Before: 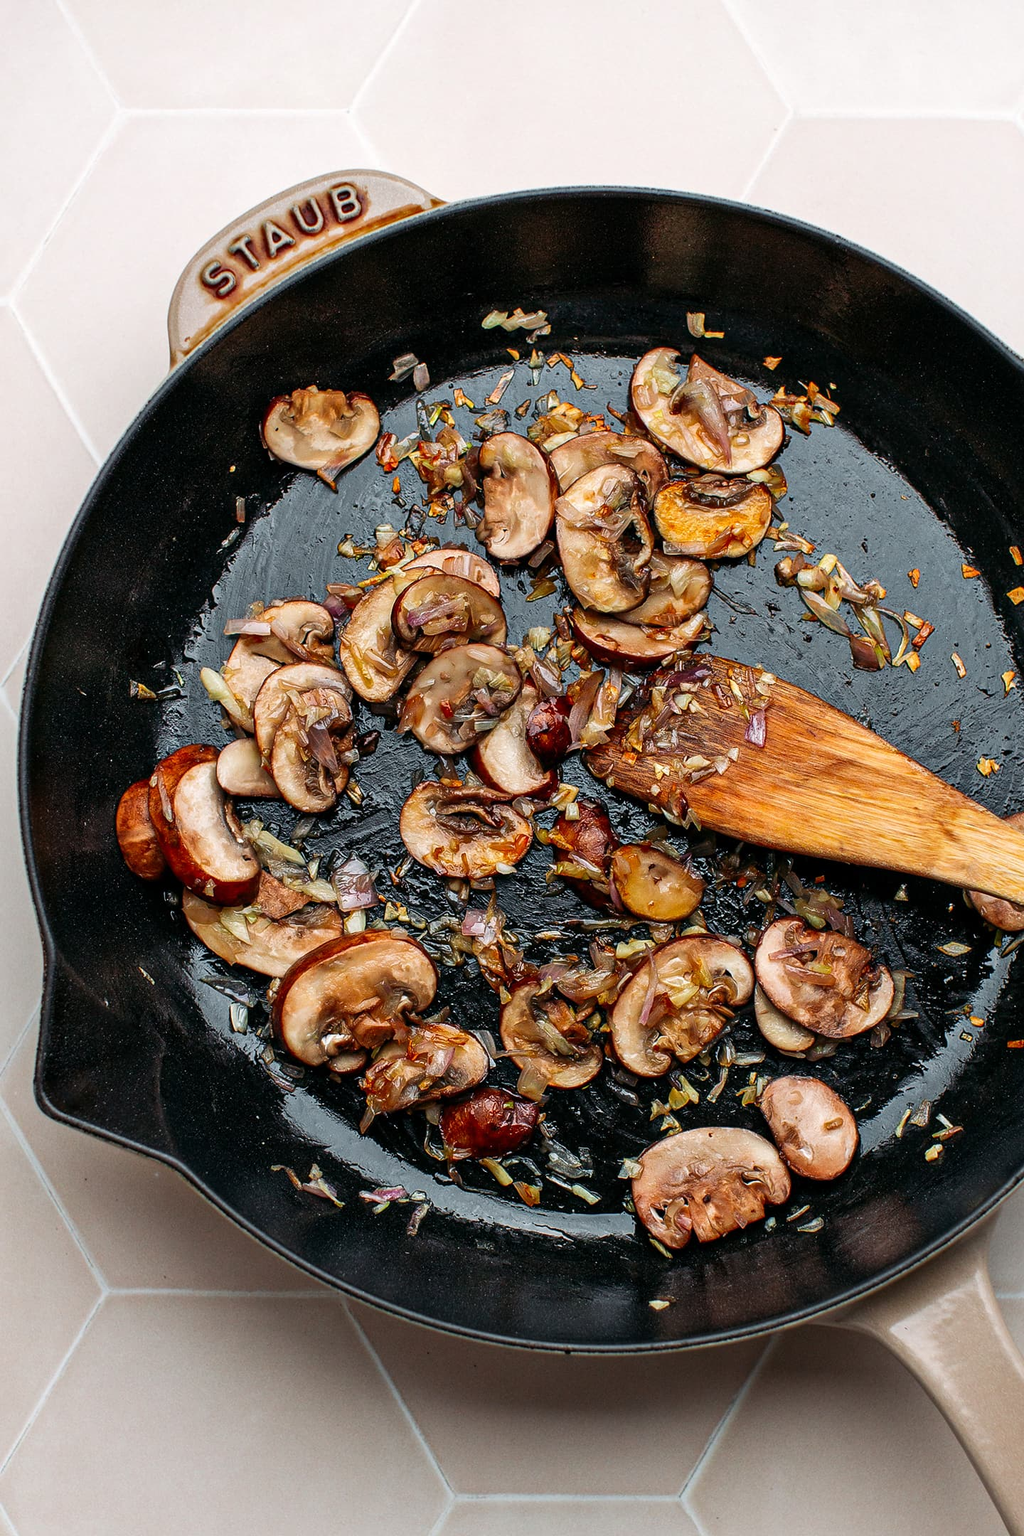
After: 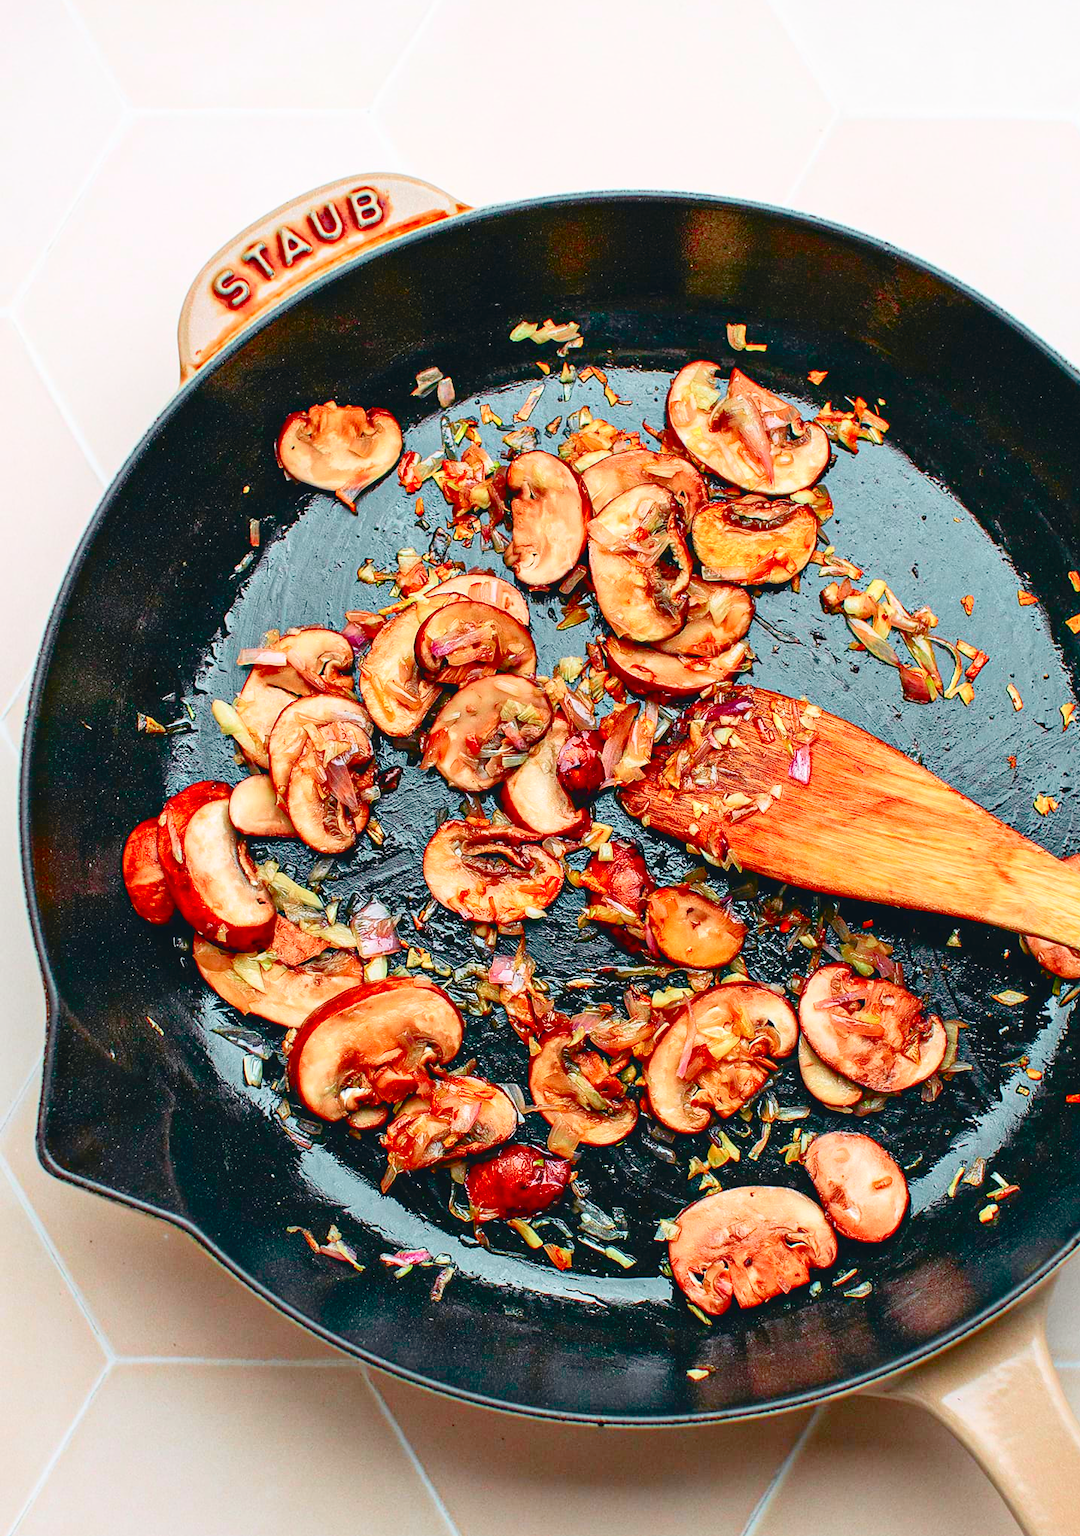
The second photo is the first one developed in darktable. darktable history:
crop: top 0.448%, right 0.264%, bottom 5.045%
tone curve: curves: ch0 [(0, 0.012) (0.052, 0.04) (0.107, 0.086) (0.269, 0.266) (0.471, 0.503) (0.731, 0.771) (0.921, 0.909) (0.999, 0.951)]; ch1 [(0, 0) (0.339, 0.298) (0.402, 0.363) (0.444, 0.415) (0.485, 0.469) (0.494, 0.493) (0.504, 0.501) (0.525, 0.534) (0.555, 0.593) (0.594, 0.648) (1, 1)]; ch2 [(0, 0) (0.48, 0.48) (0.504, 0.5) (0.535, 0.557) (0.581, 0.623) (0.649, 0.683) (0.824, 0.815) (1, 1)], color space Lab, independent channels, preserve colors none
levels: levels [0, 0.397, 0.955]
